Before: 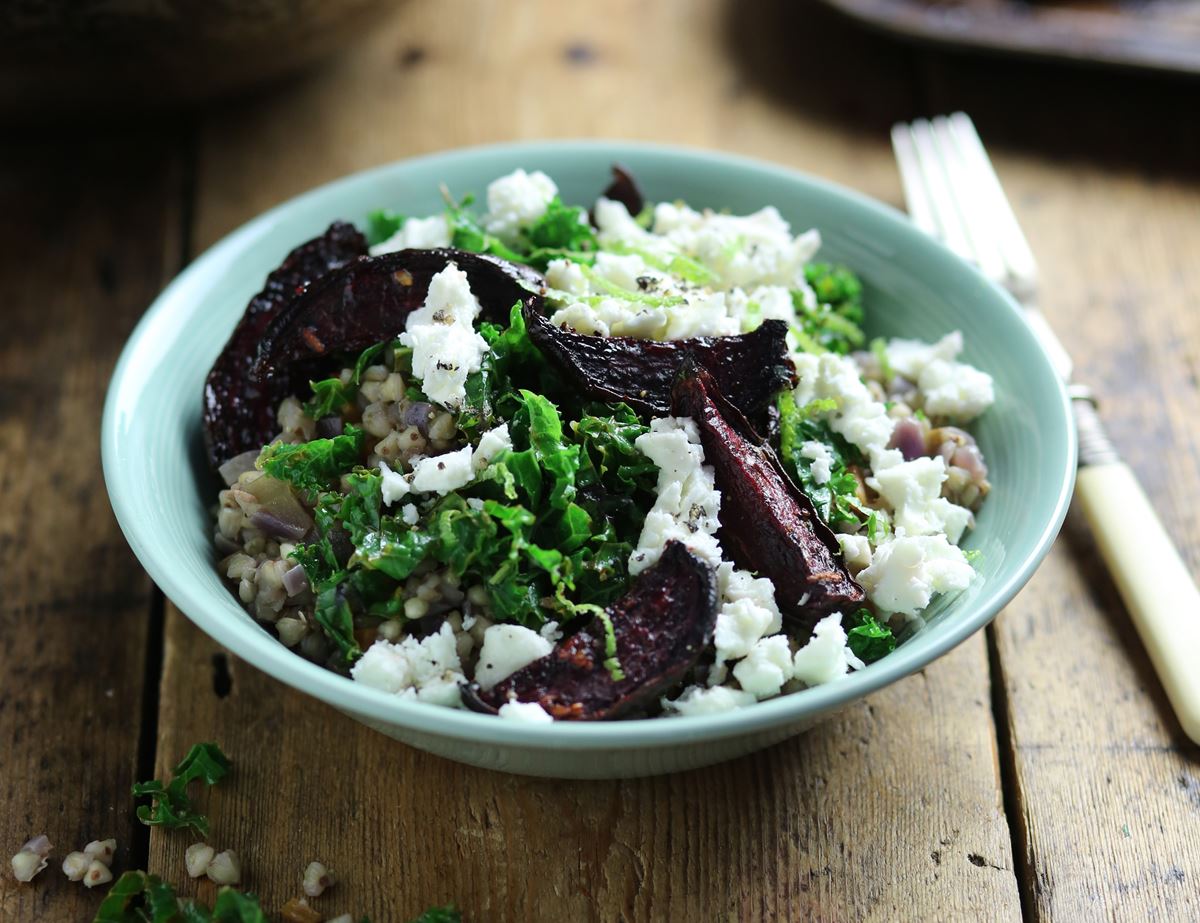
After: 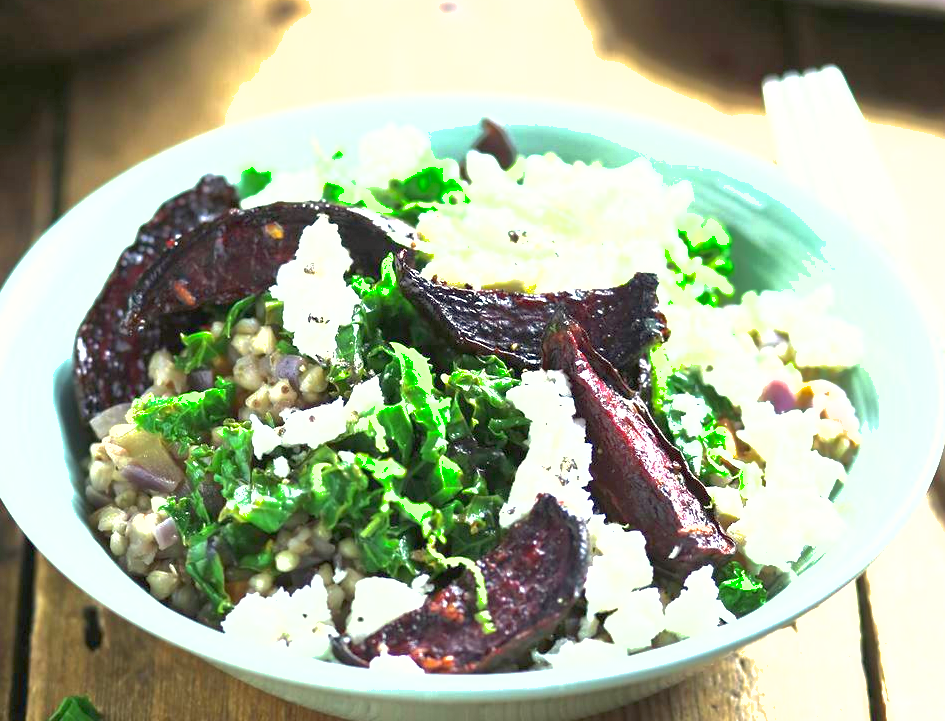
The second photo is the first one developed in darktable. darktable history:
color correction: highlights b* 3
crop and rotate: left 10.77%, top 5.1%, right 10.41%, bottom 16.76%
tone equalizer: on, module defaults
shadows and highlights: on, module defaults
exposure: exposure 2.003 EV, compensate highlight preservation false
